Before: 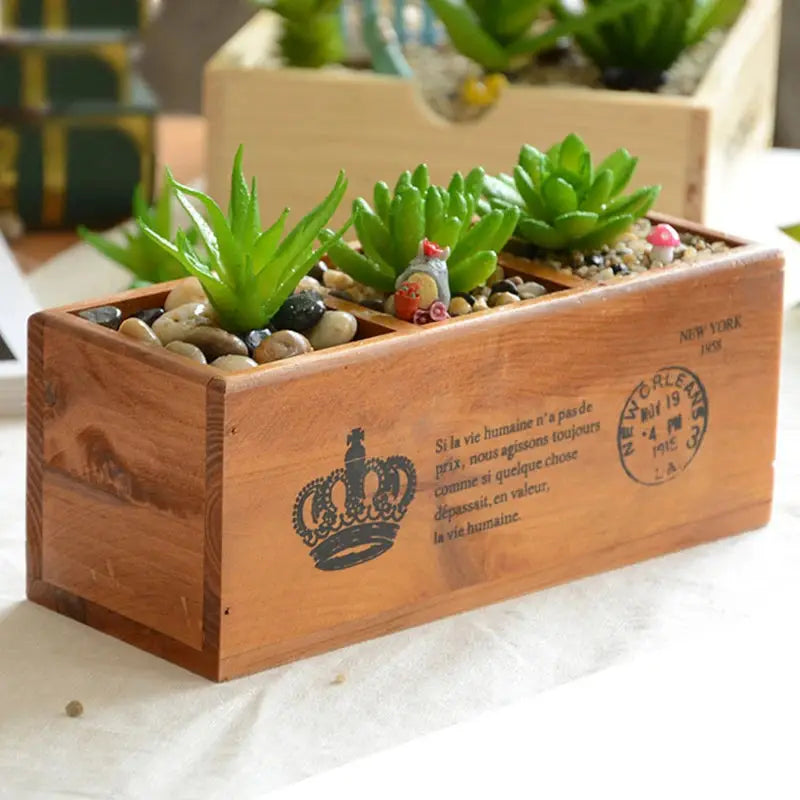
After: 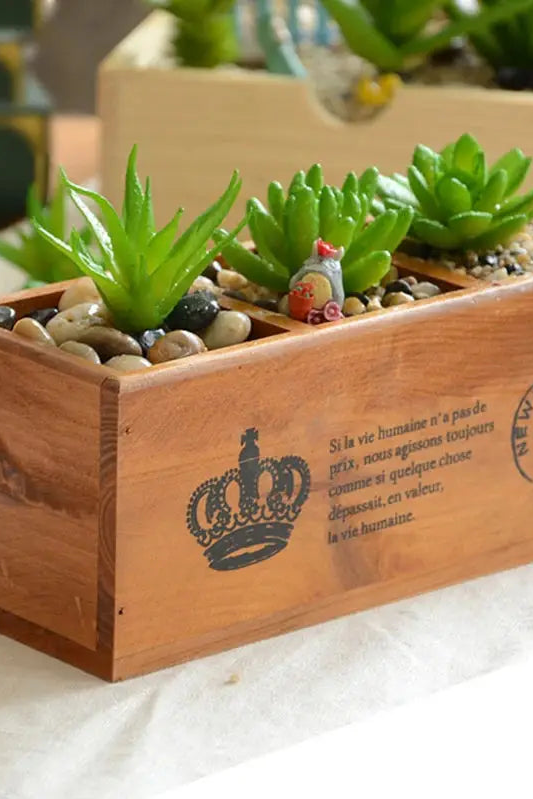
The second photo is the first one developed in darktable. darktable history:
crop and rotate: left 13.409%, right 19.924%
